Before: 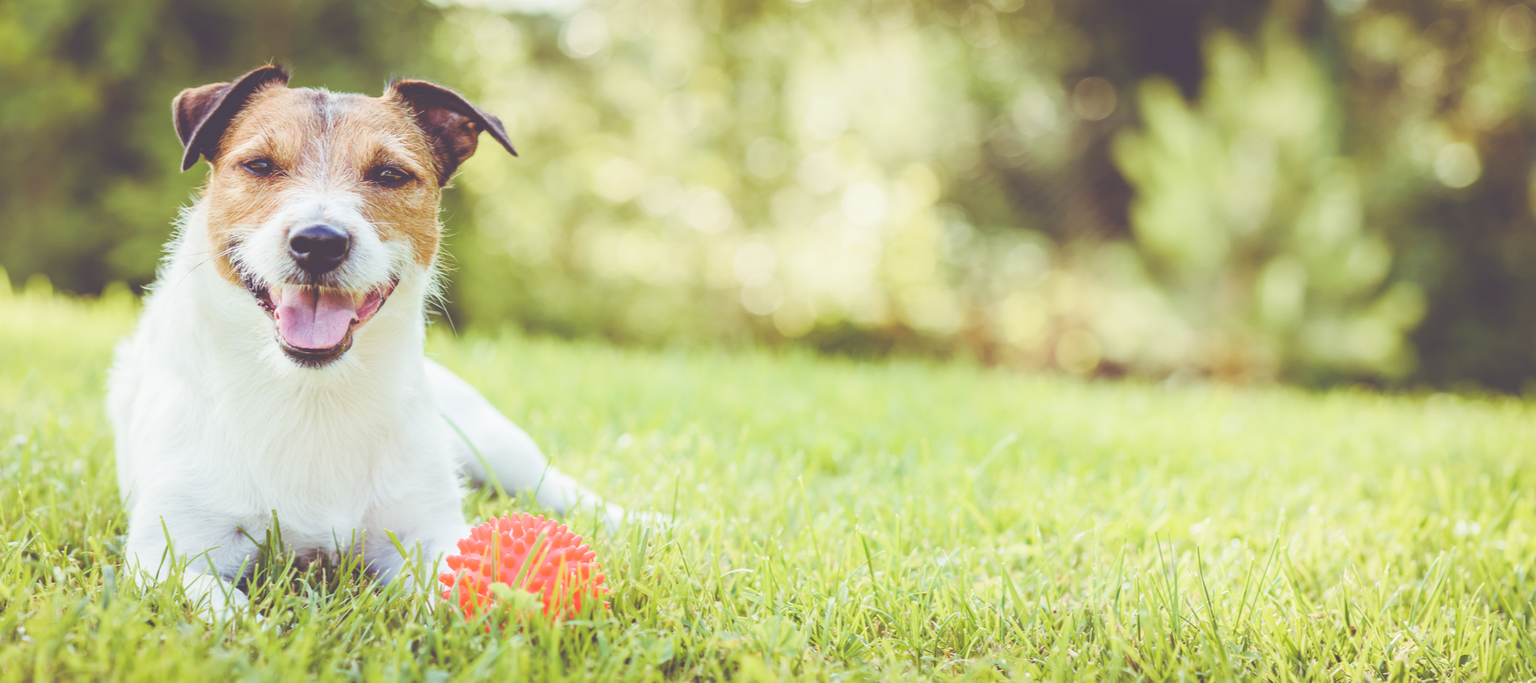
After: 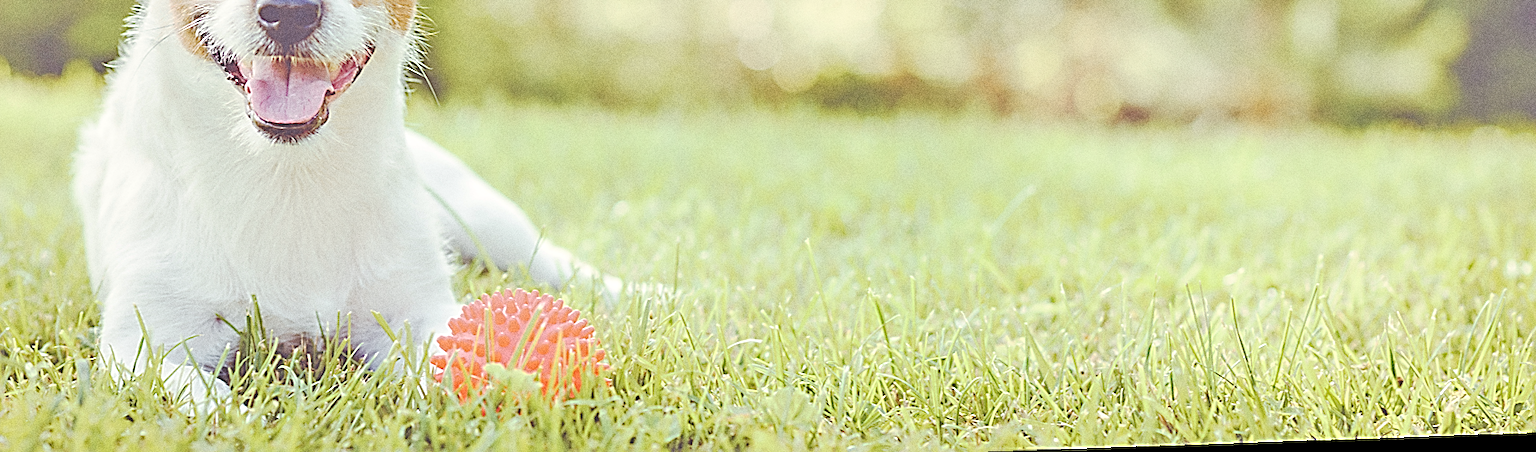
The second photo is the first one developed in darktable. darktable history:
sharpen: amount 1.861
grain: coarseness 0.09 ISO, strength 40%
tone equalizer: -7 EV 0.15 EV, -6 EV 0.6 EV, -5 EV 1.15 EV, -4 EV 1.33 EV, -3 EV 1.15 EV, -2 EV 0.6 EV, -1 EV 0.15 EV, mask exposure compensation -0.5 EV
tone curve: curves: ch0 [(0, 0) (0.003, 0.077) (0.011, 0.08) (0.025, 0.083) (0.044, 0.095) (0.069, 0.106) (0.1, 0.12) (0.136, 0.144) (0.177, 0.185) (0.224, 0.231) (0.277, 0.297) (0.335, 0.382) (0.399, 0.471) (0.468, 0.553) (0.543, 0.623) (0.623, 0.689) (0.709, 0.75) (0.801, 0.81) (0.898, 0.873) (1, 1)], preserve colors none
white balance: red 1.009, blue 0.985
local contrast: highlights 100%, shadows 100%, detail 120%, midtone range 0.2
rotate and perspective: rotation -2.12°, lens shift (vertical) 0.009, lens shift (horizontal) -0.008, automatic cropping original format, crop left 0.036, crop right 0.964, crop top 0.05, crop bottom 0.959
crop and rotate: top 36.435%
